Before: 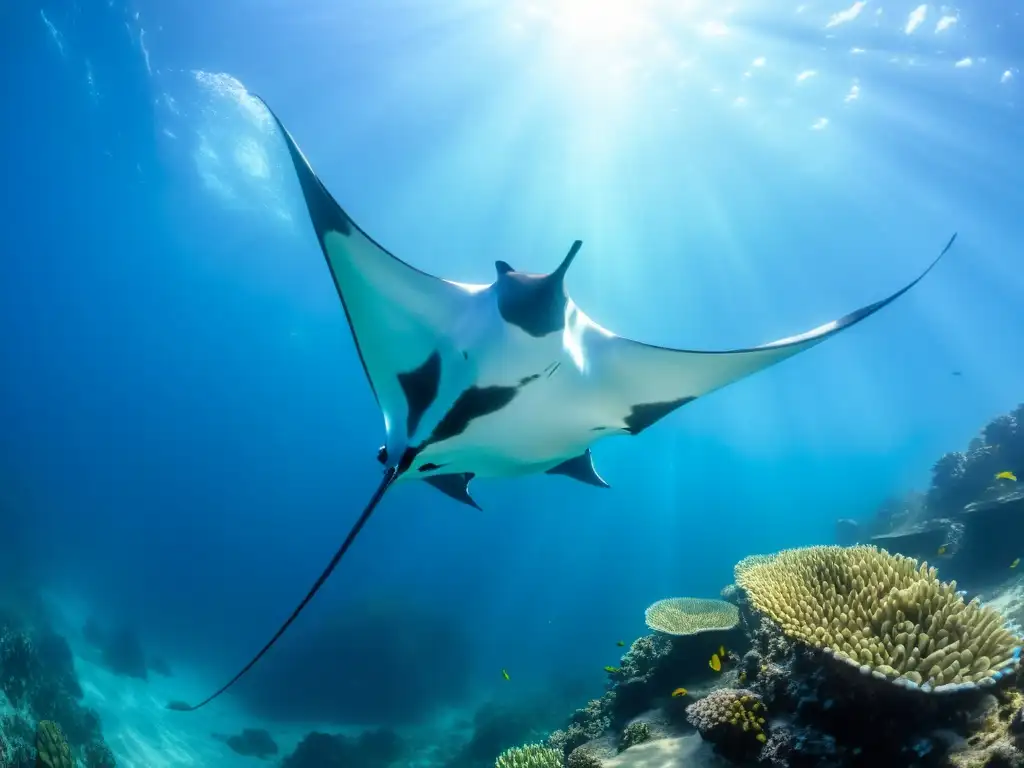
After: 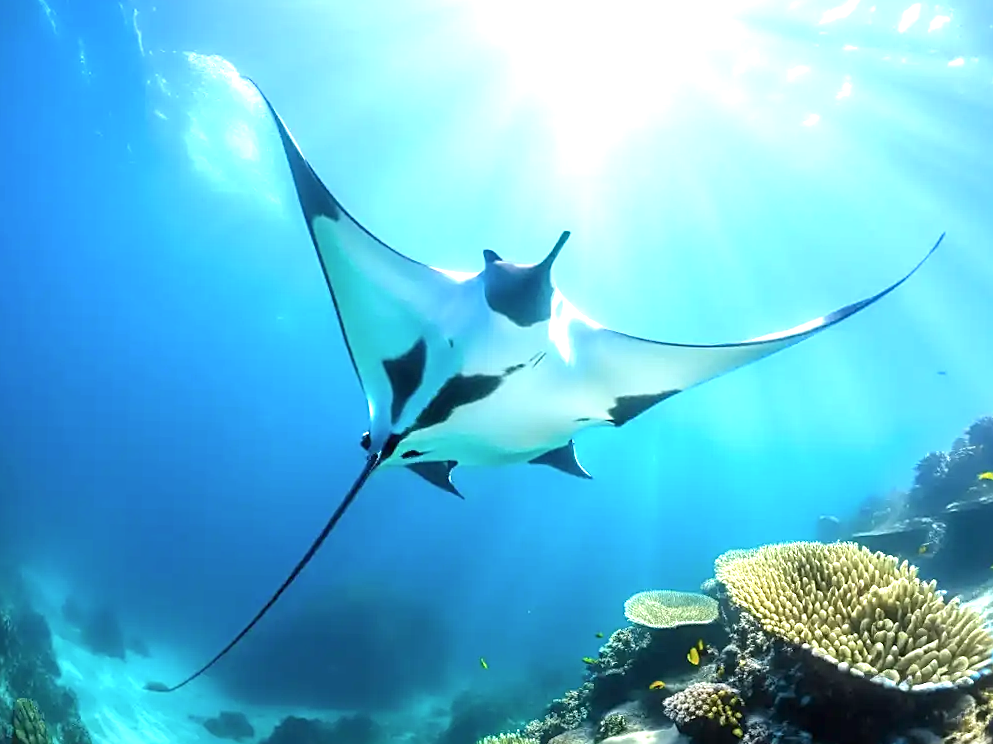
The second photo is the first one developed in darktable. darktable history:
crop and rotate: angle -1.35°
sharpen: on, module defaults
contrast brightness saturation: saturation -0.058
exposure: exposure 0.989 EV, compensate highlight preservation false
